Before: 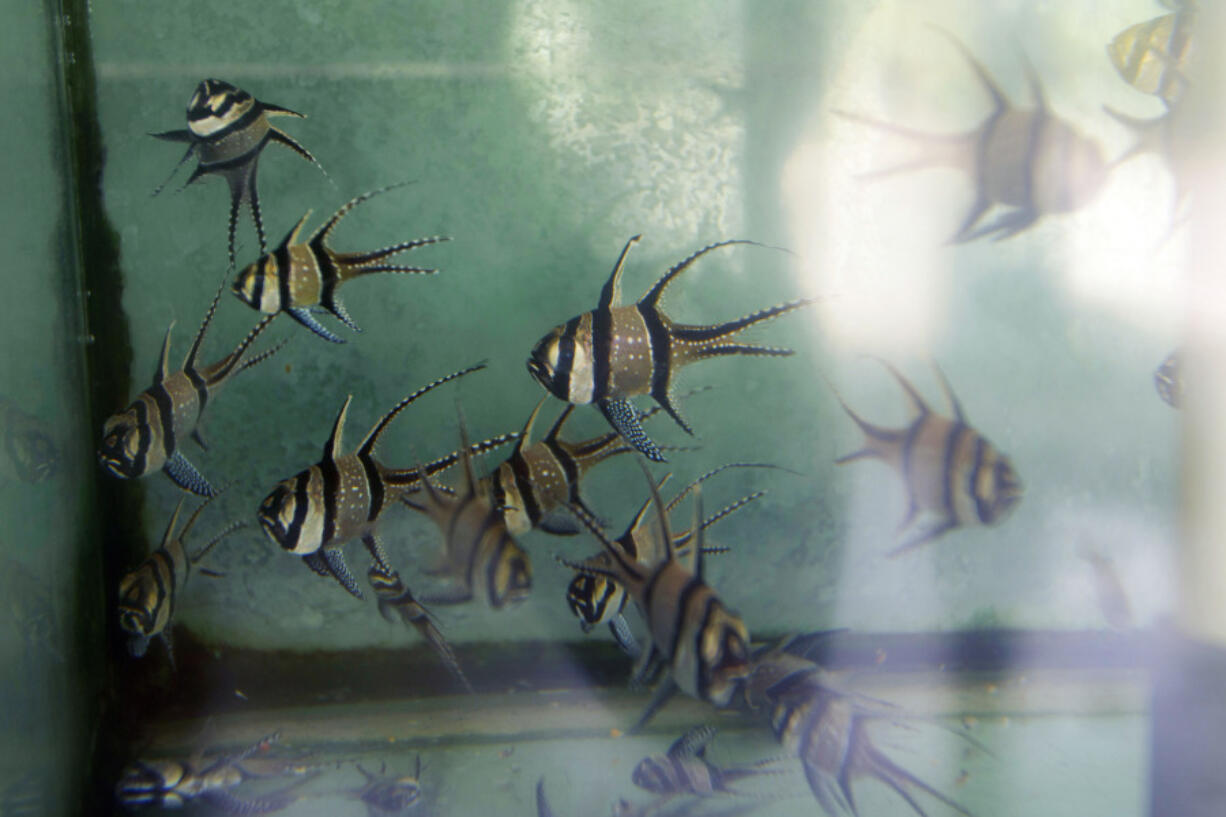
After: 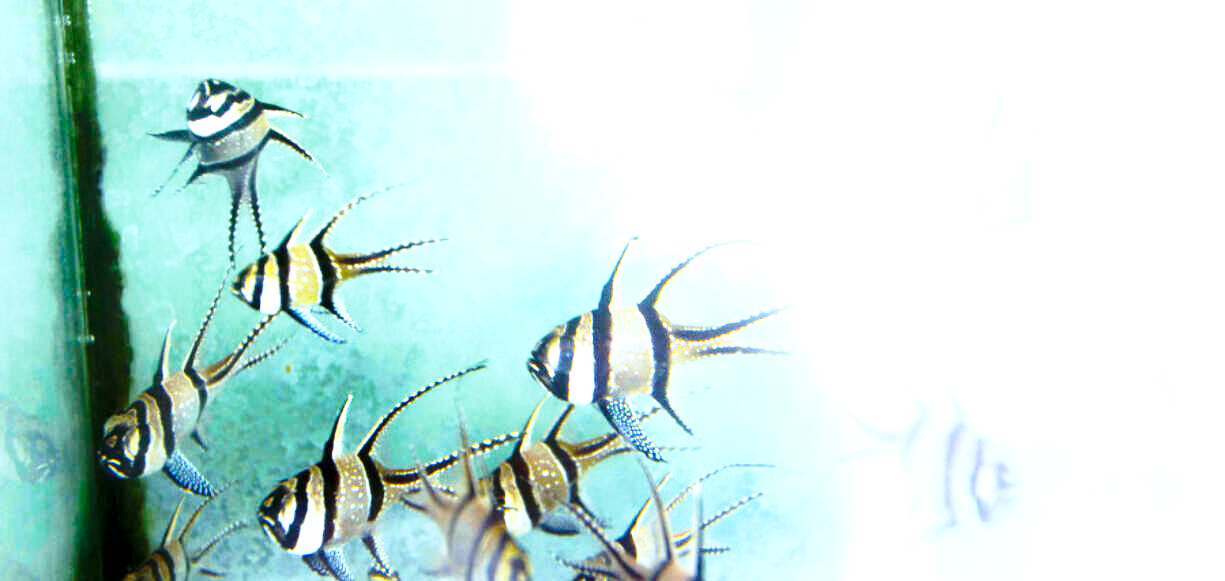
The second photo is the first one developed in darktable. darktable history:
crop: right 0%, bottom 28.835%
base curve: curves: ch0 [(0, 0) (0.028, 0.03) (0.121, 0.232) (0.46, 0.748) (0.859, 0.968) (1, 1)], preserve colors none
exposure: black level correction 0, exposure 1.874 EV, compensate highlight preservation false
color balance rgb: highlights gain › chroma 0.261%, highlights gain › hue 330.6°, global offset › luminance -0.896%, perceptual saturation grading › global saturation 25.181%, perceptual brilliance grading › global brilliance 15.342%, perceptual brilliance grading › shadows -34.802%, global vibrance 20%
color correction: highlights a* -3.8, highlights b* -11.14
